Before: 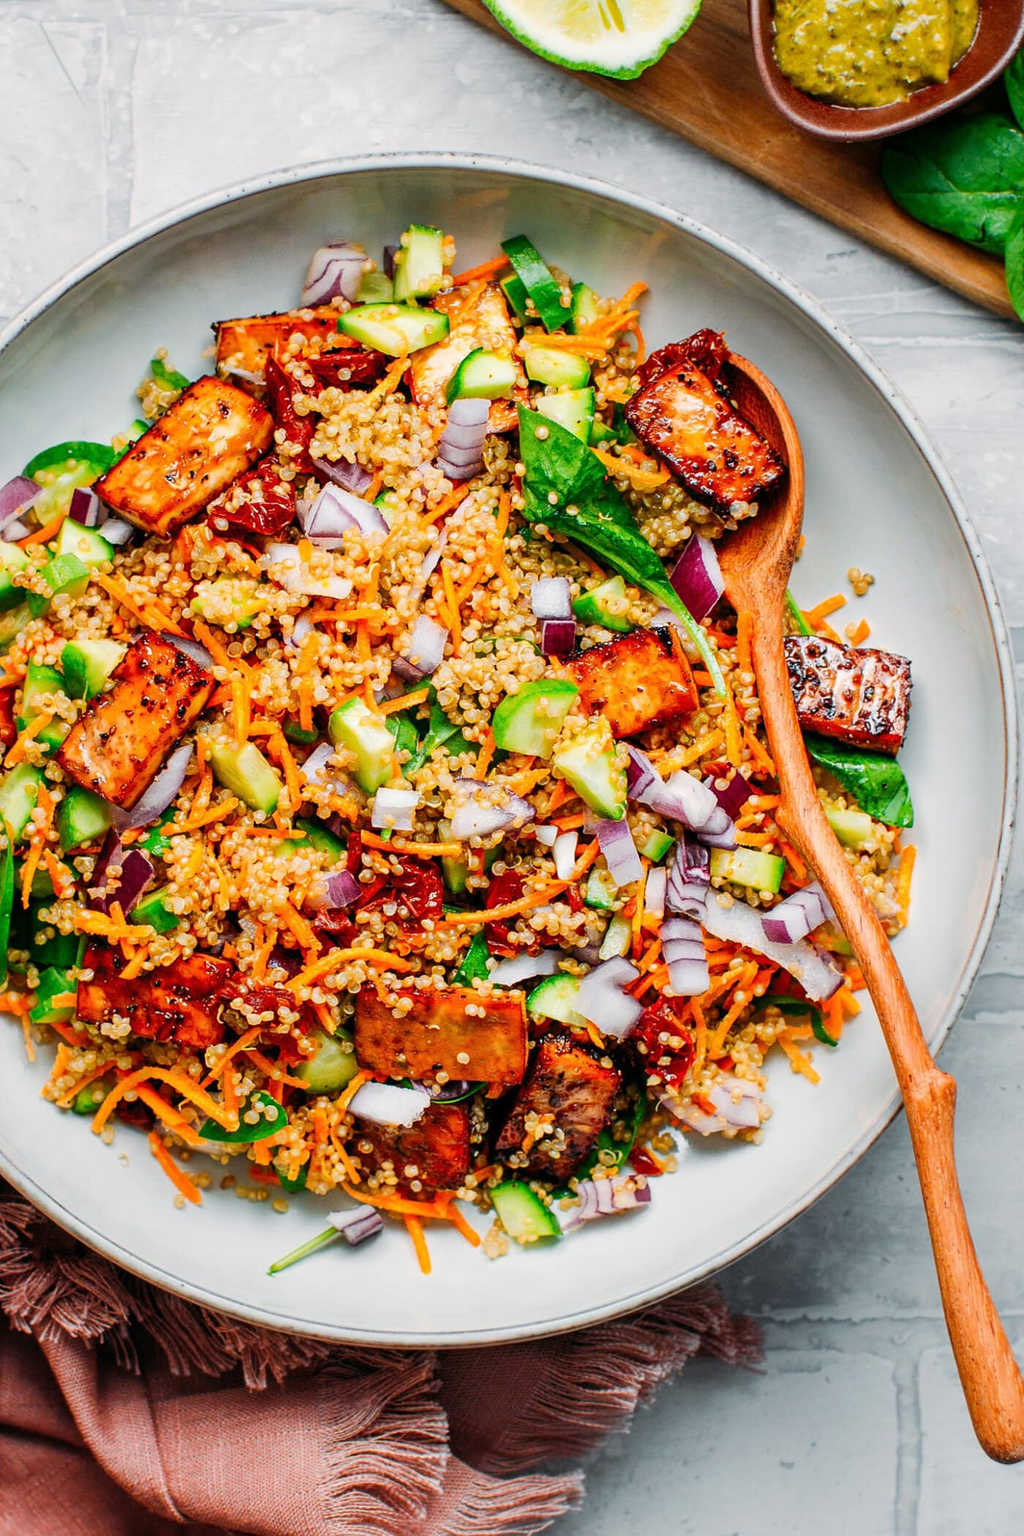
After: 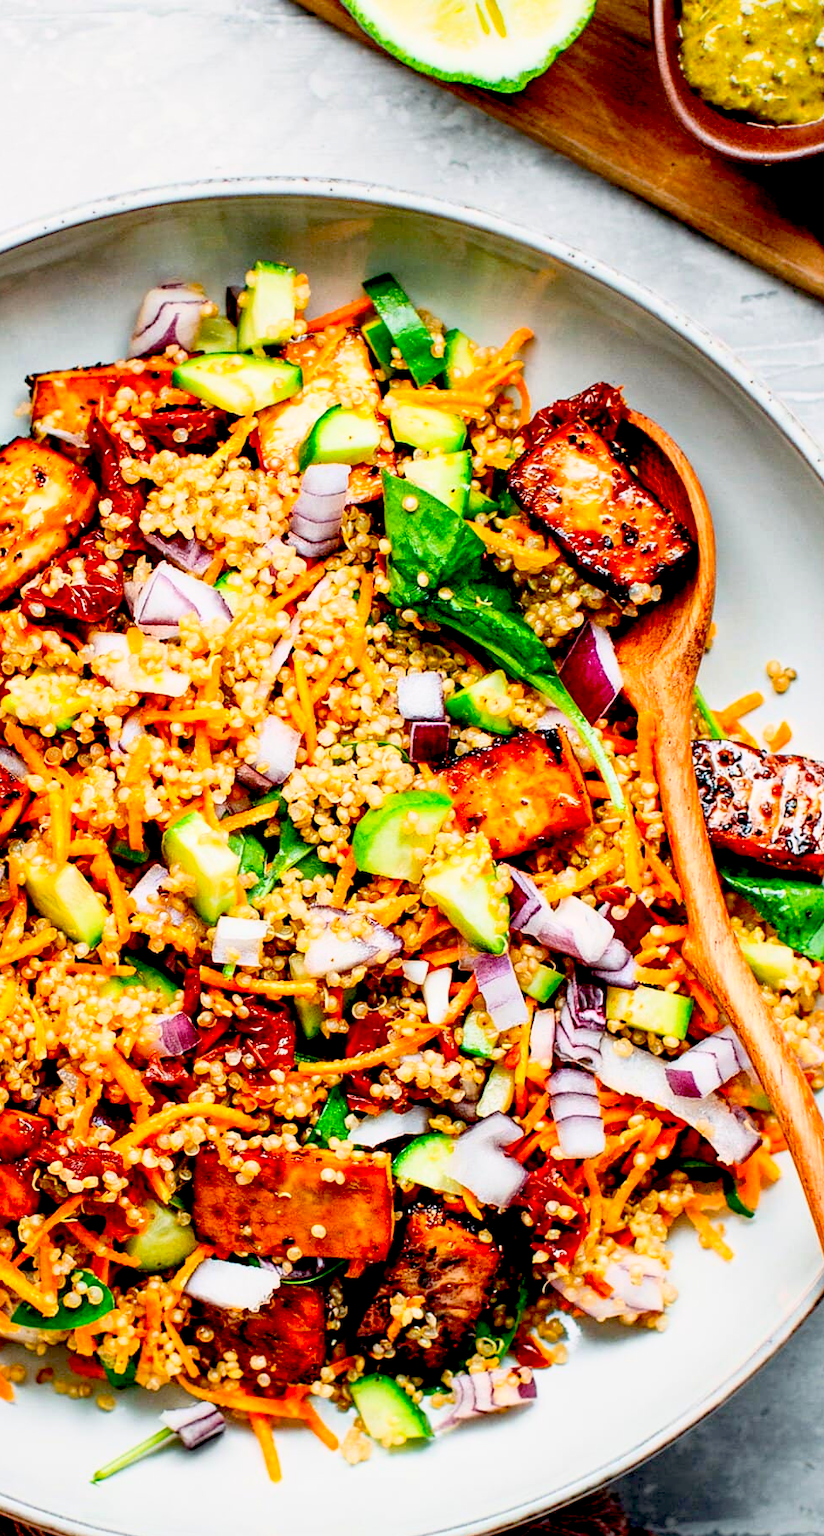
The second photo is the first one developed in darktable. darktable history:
exposure: black level correction 0.03, exposure -0.075 EV, compensate highlight preservation false
base curve: curves: ch0 [(0, 0) (0.579, 0.807) (1, 1)]
crop: left 18.553%, right 12.213%, bottom 14.043%
